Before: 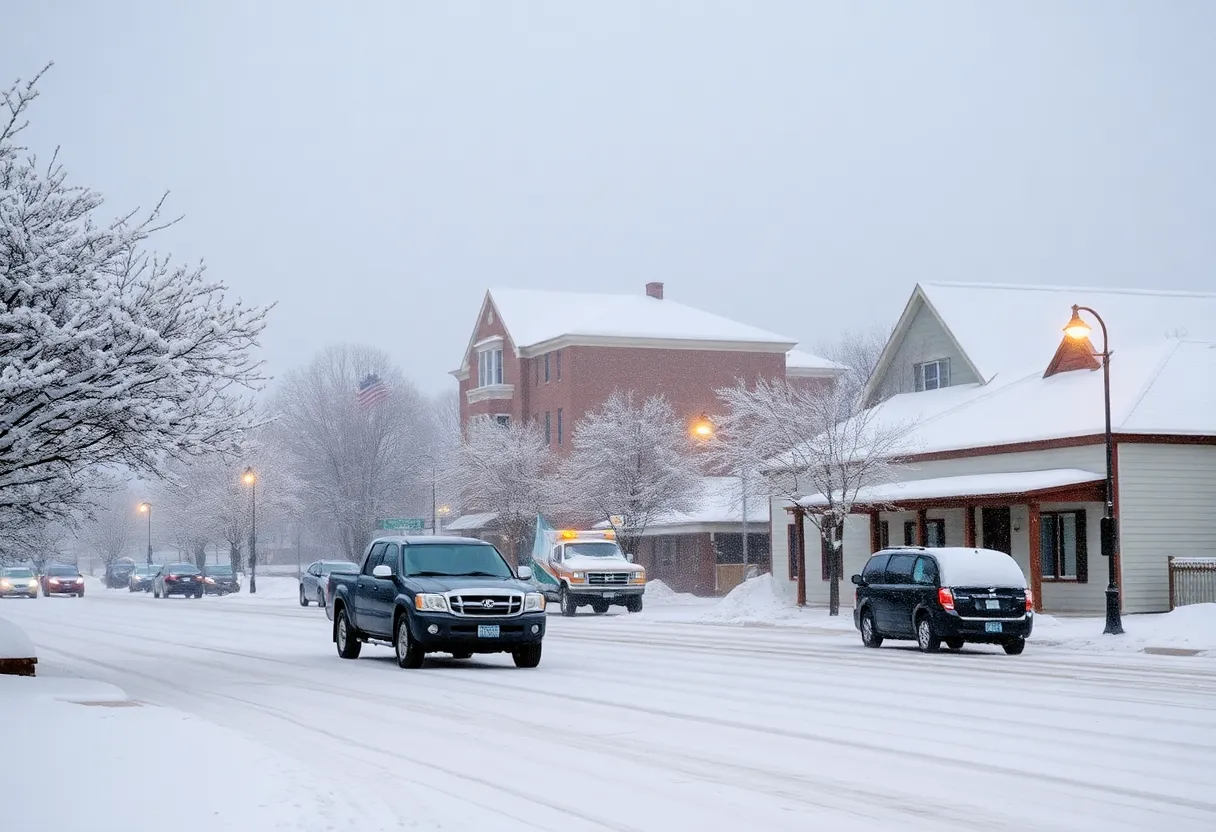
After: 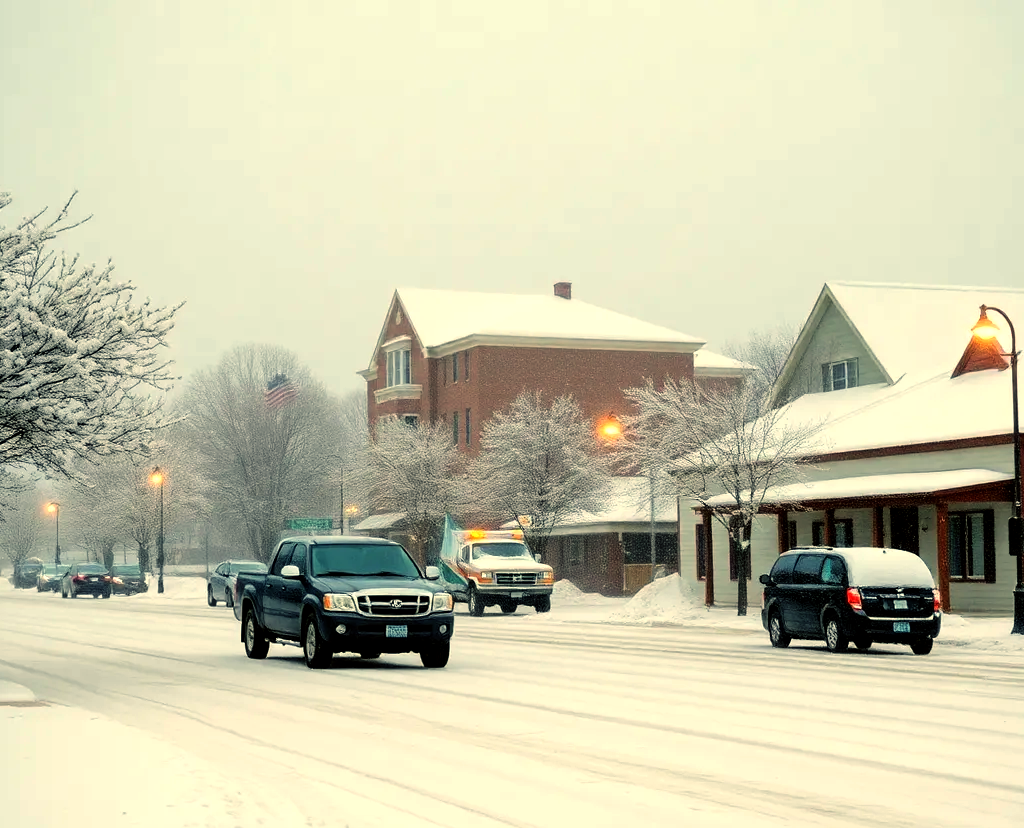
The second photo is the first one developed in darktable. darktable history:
crop: left 7.598%, right 7.873%
color balance: mode lift, gamma, gain (sRGB), lift [1.014, 0.966, 0.918, 0.87], gamma [0.86, 0.734, 0.918, 0.976], gain [1.063, 1.13, 1.063, 0.86]
